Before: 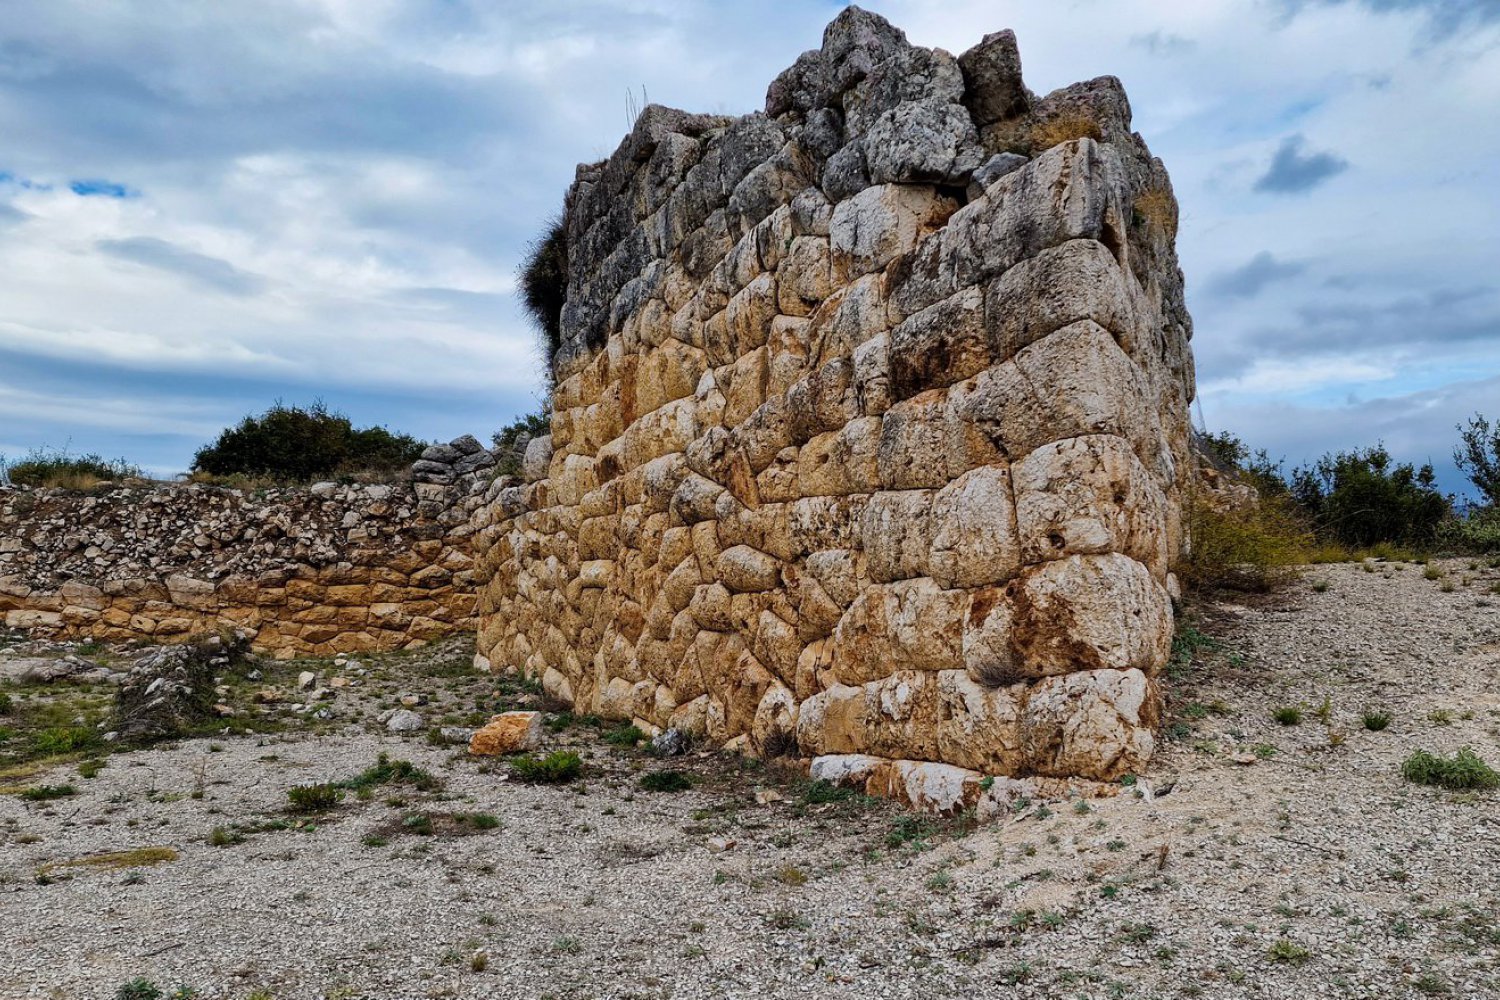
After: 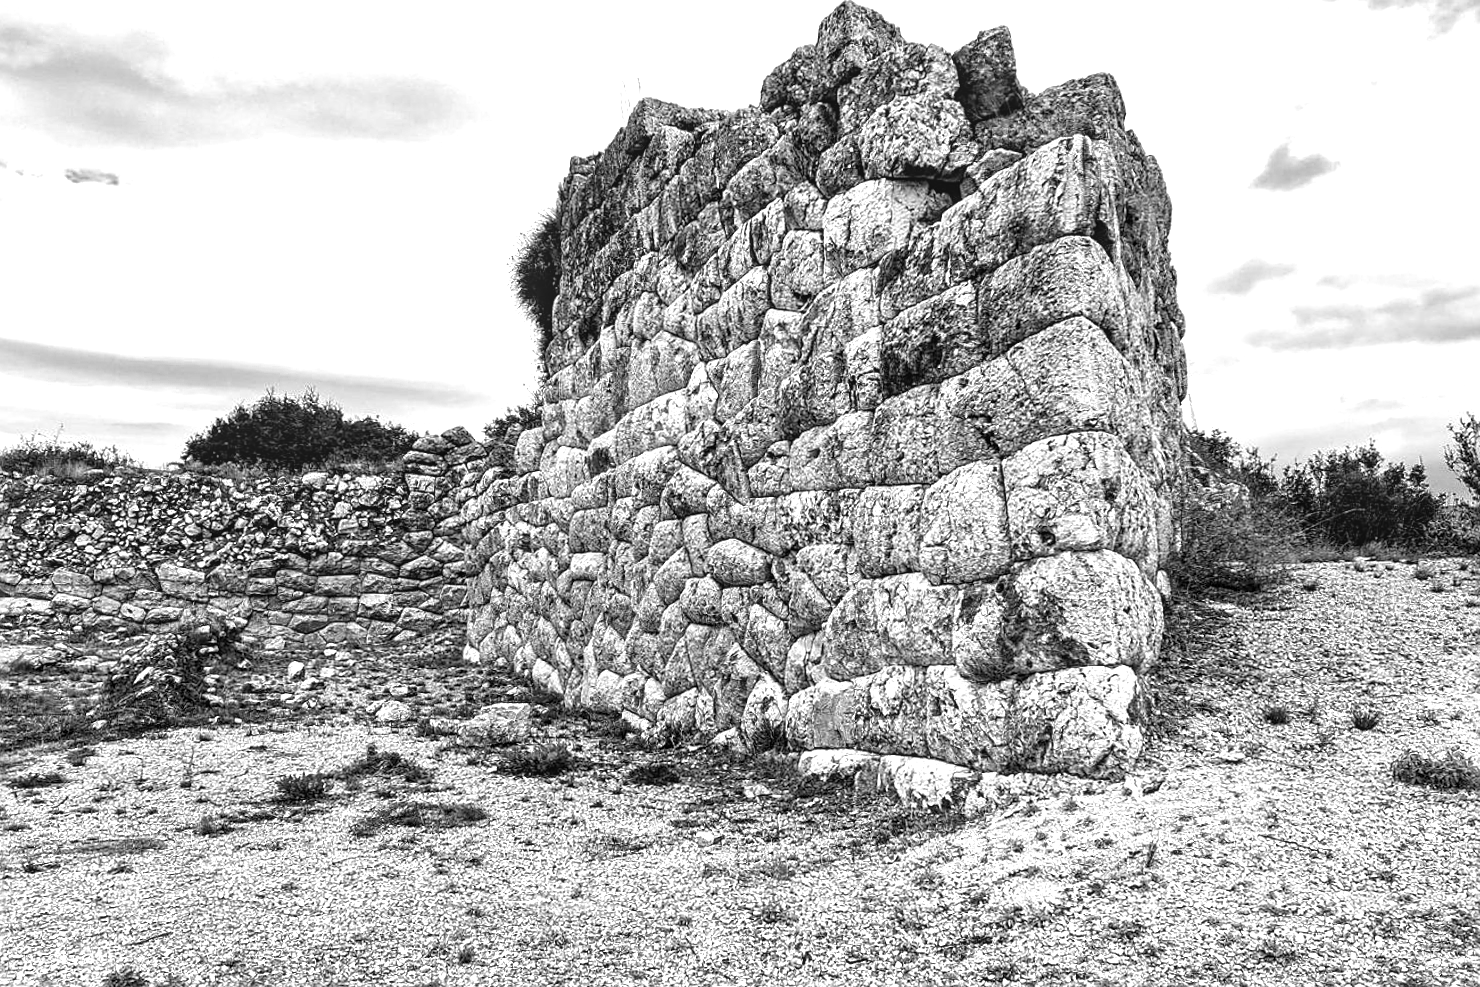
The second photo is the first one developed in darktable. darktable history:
local contrast: on, module defaults
monochrome: size 1
sharpen: on, module defaults
white balance: red 0.925, blue 1.046
exposure: black level correction 0, exposure 1.015 EV, compensate exposure bias true, compensate highlight preservation false
color balance: lift [1.001, 0.997, 0.99, 1.01], gamma [1.007, 1, 0.975, 1.025], gain [1, 1.065, 1.052, 0.935], contrast 13.25%
crop and rotate: angle -0.5°
